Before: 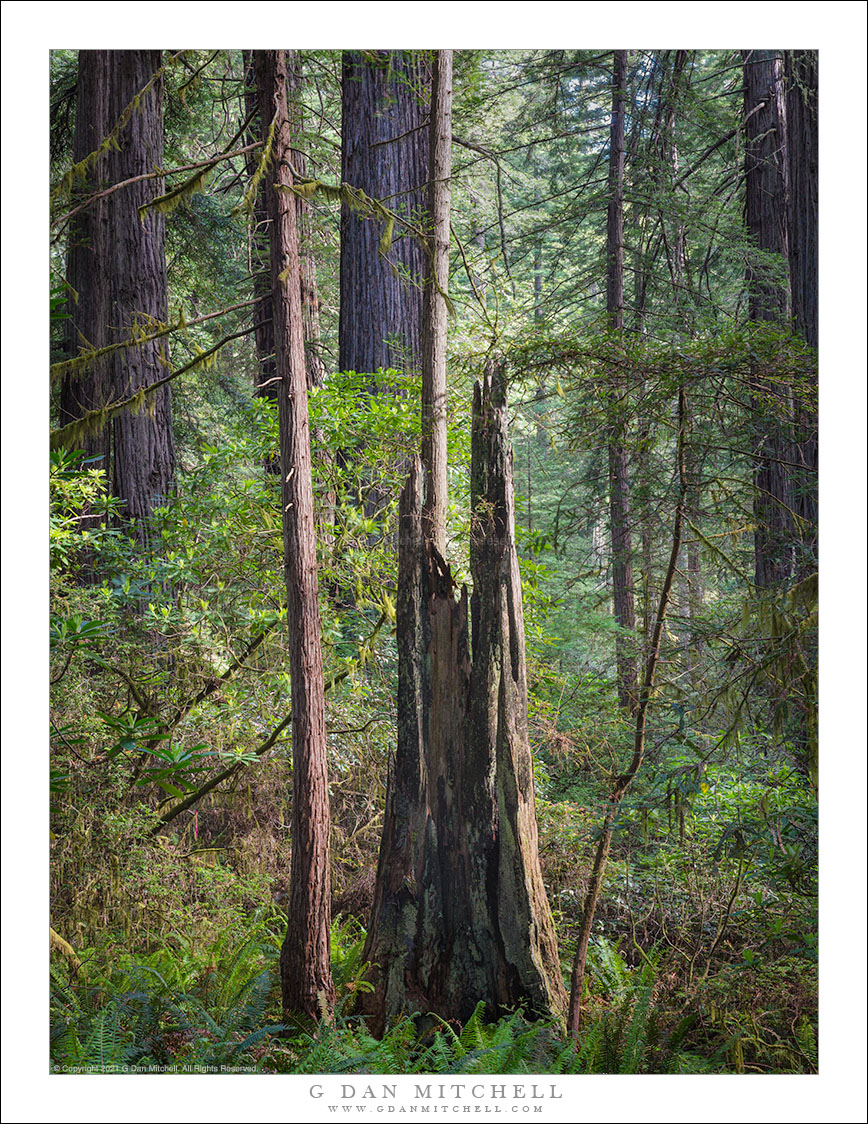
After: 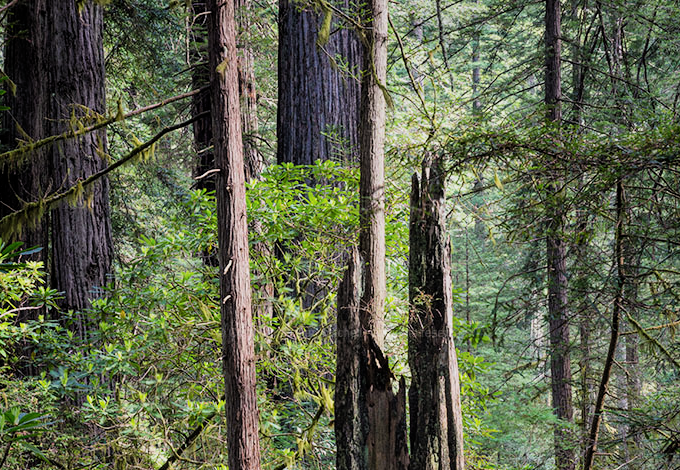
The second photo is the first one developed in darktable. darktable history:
filmic rgb: middle gray luminance 12.7%, black relative exposure -10.14 EV, white relative exposure 3.46 EV, target black luminance 0%, hardness 5.74, latitude 44.84%, contrast 1.227, highlights saturation mix 4.73%, shadows ↔ highlights balance 27.23%
crop: left 7.156%, top 18.593%, right 14.472%, bottom 39.505%
